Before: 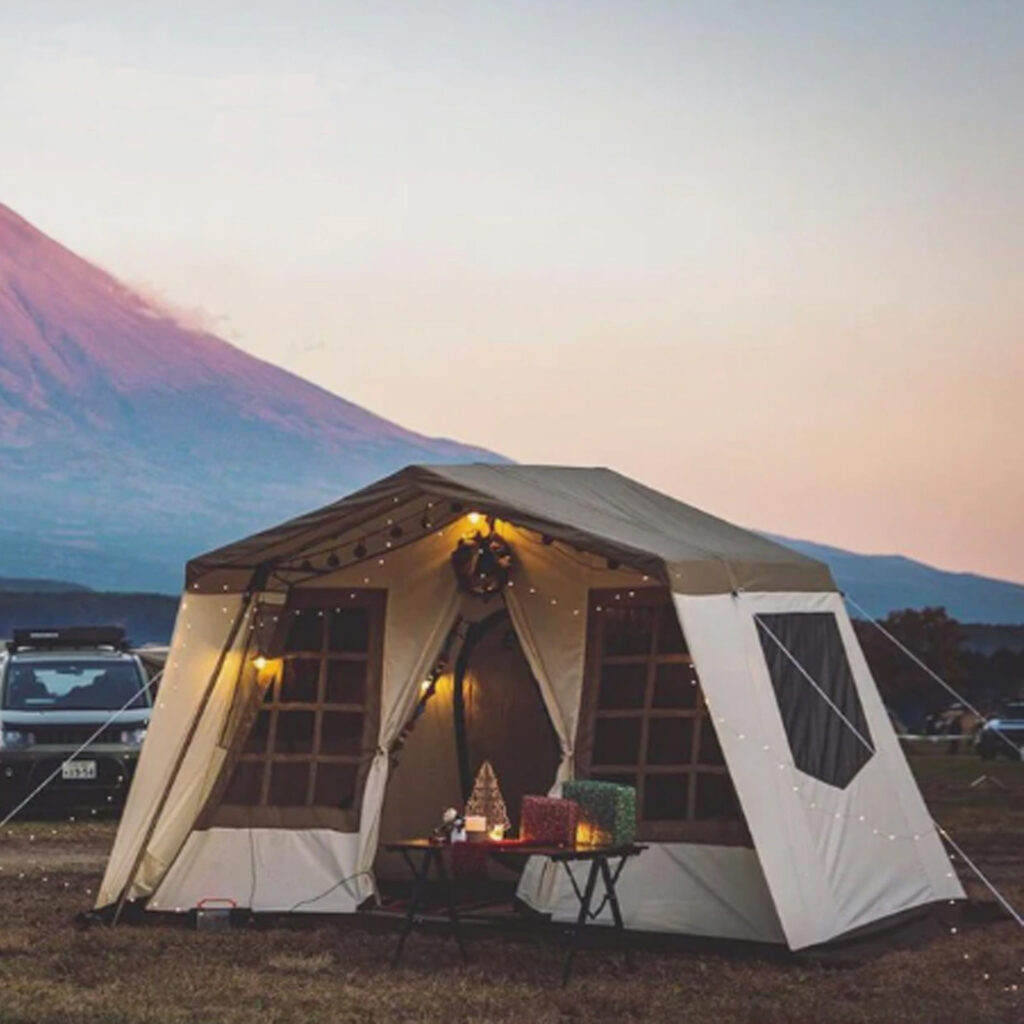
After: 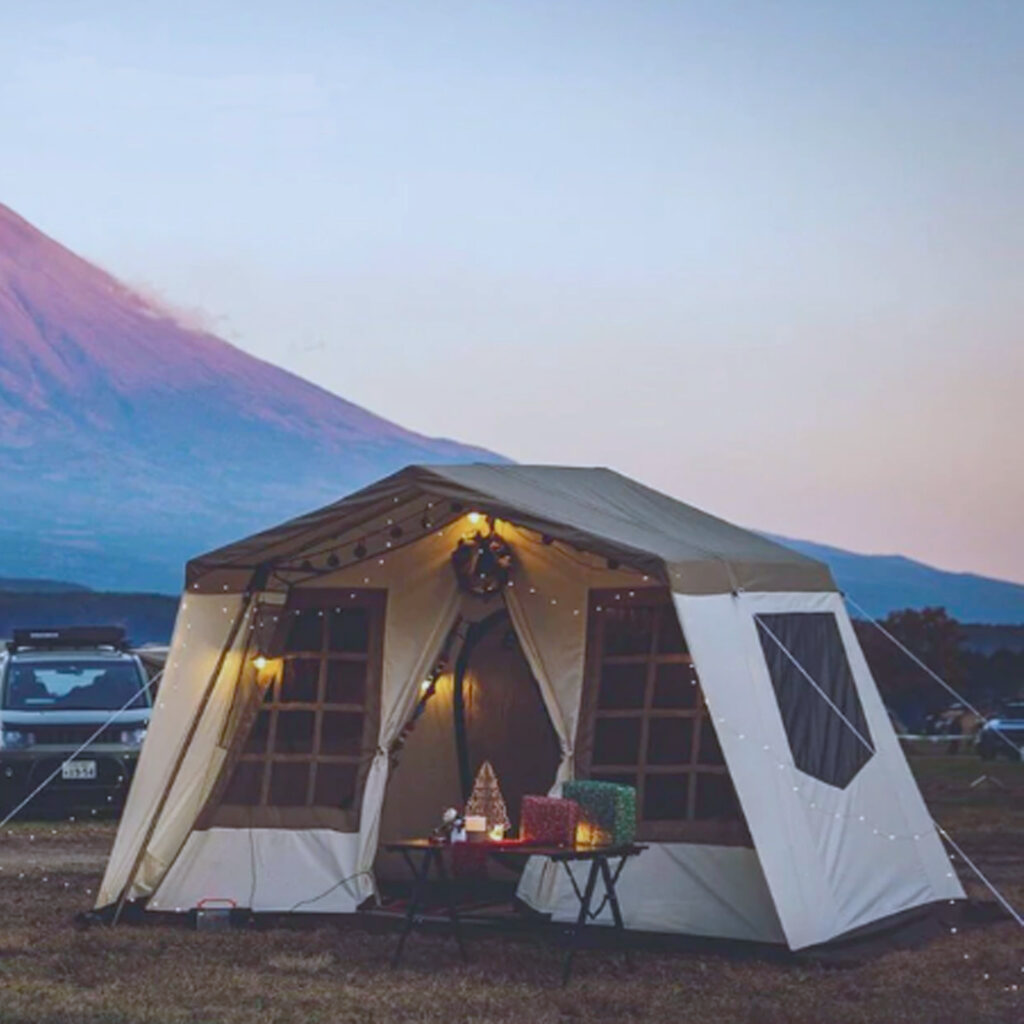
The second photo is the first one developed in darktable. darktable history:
color calibration: x 0.38, y 0.39, temperature 4086.04 K
color balance rgb: perceptual saturation grading › global saturation 20%, perceptual saturation grading › highlights -25%, perceptual saturation grading › shadows 25%
contrast brightness saturation: contrast -0.1, saturation -0.1
